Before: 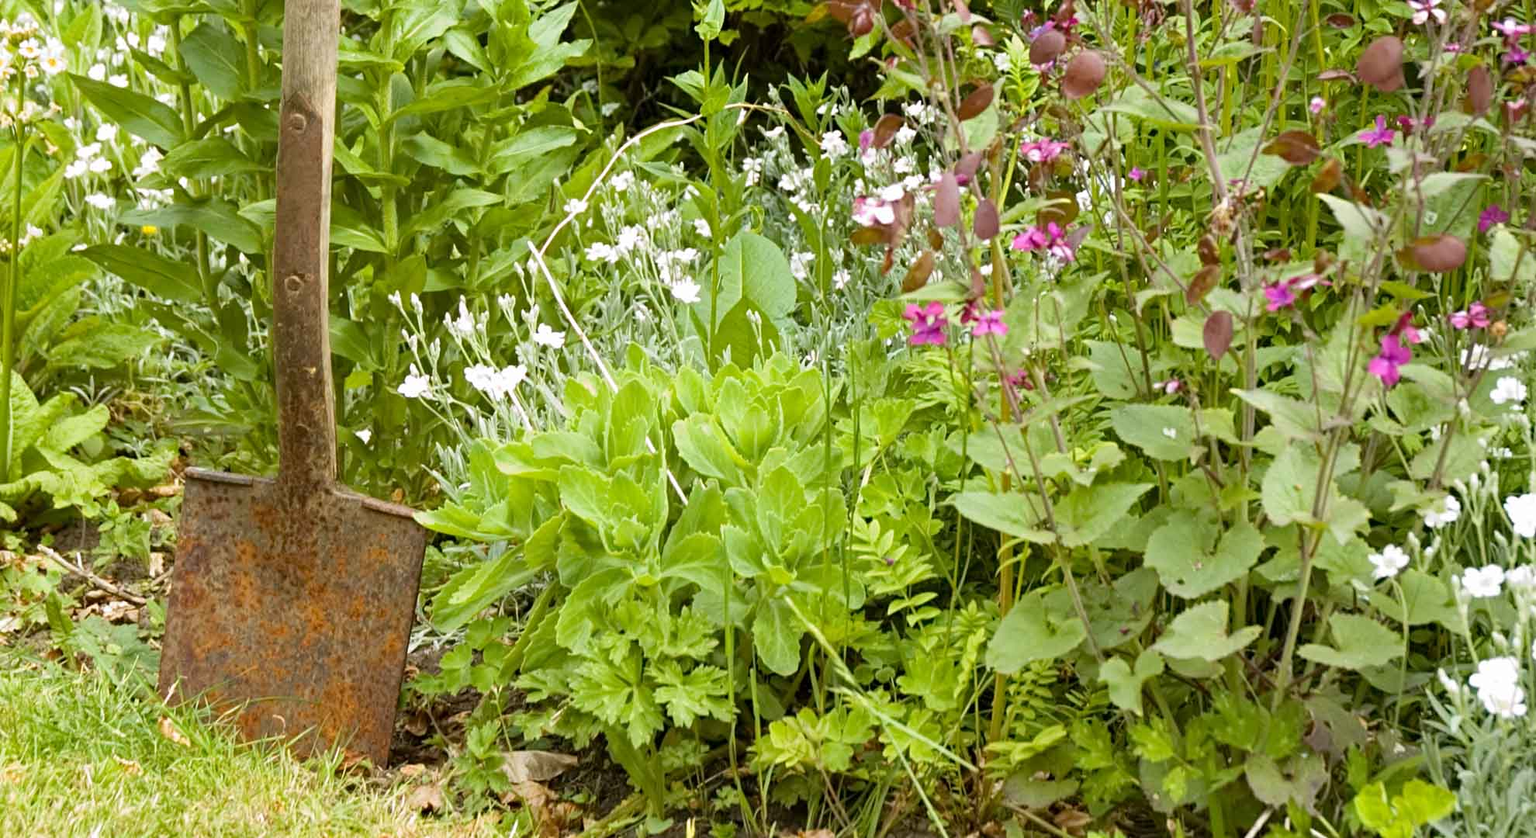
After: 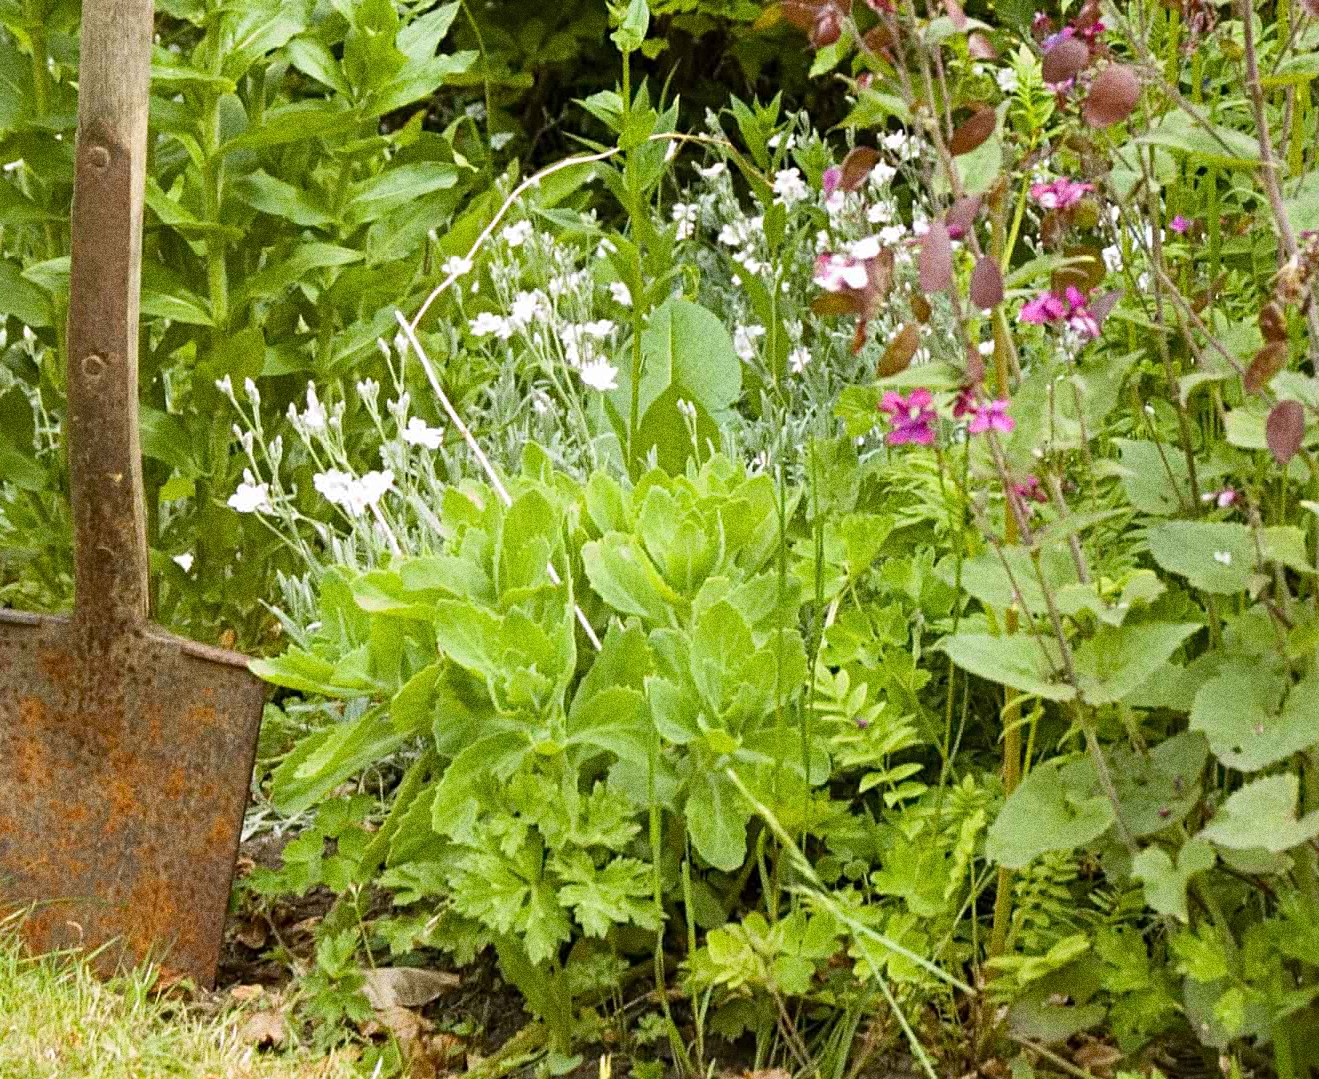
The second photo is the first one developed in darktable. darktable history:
crop and rotate: left 14.436%, right 18.898%
grain: coarseness 10.62 ISO, strength 55.56%
